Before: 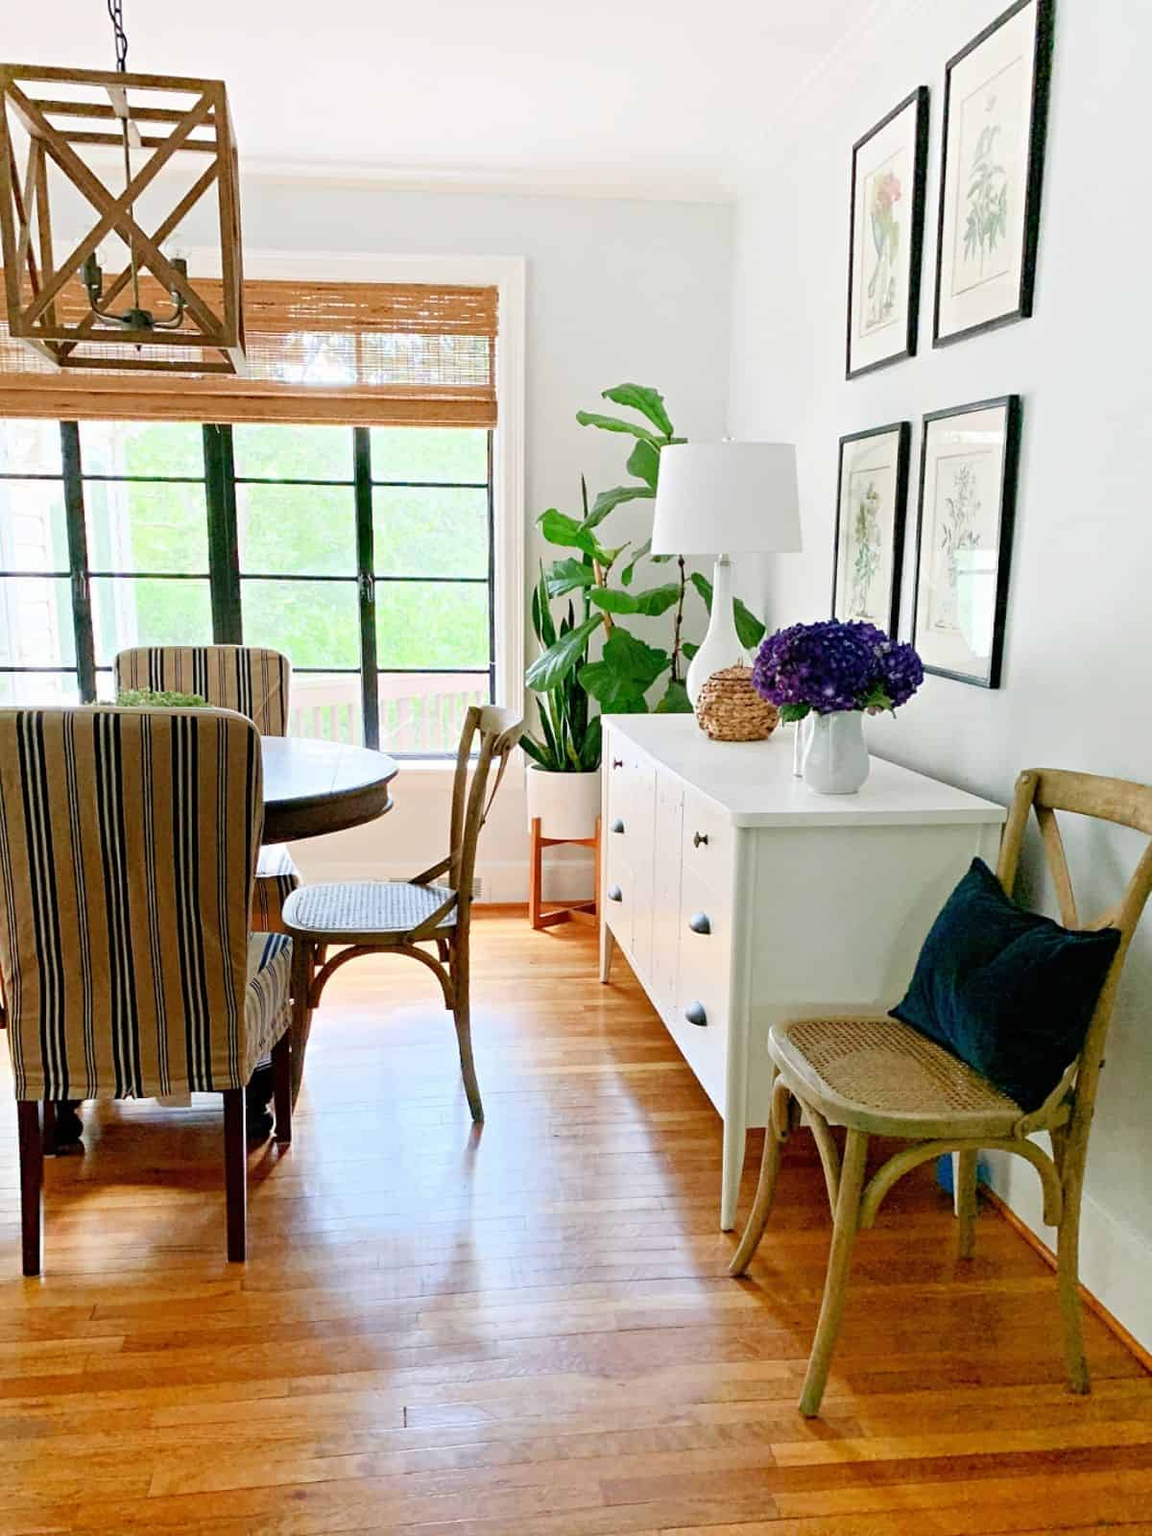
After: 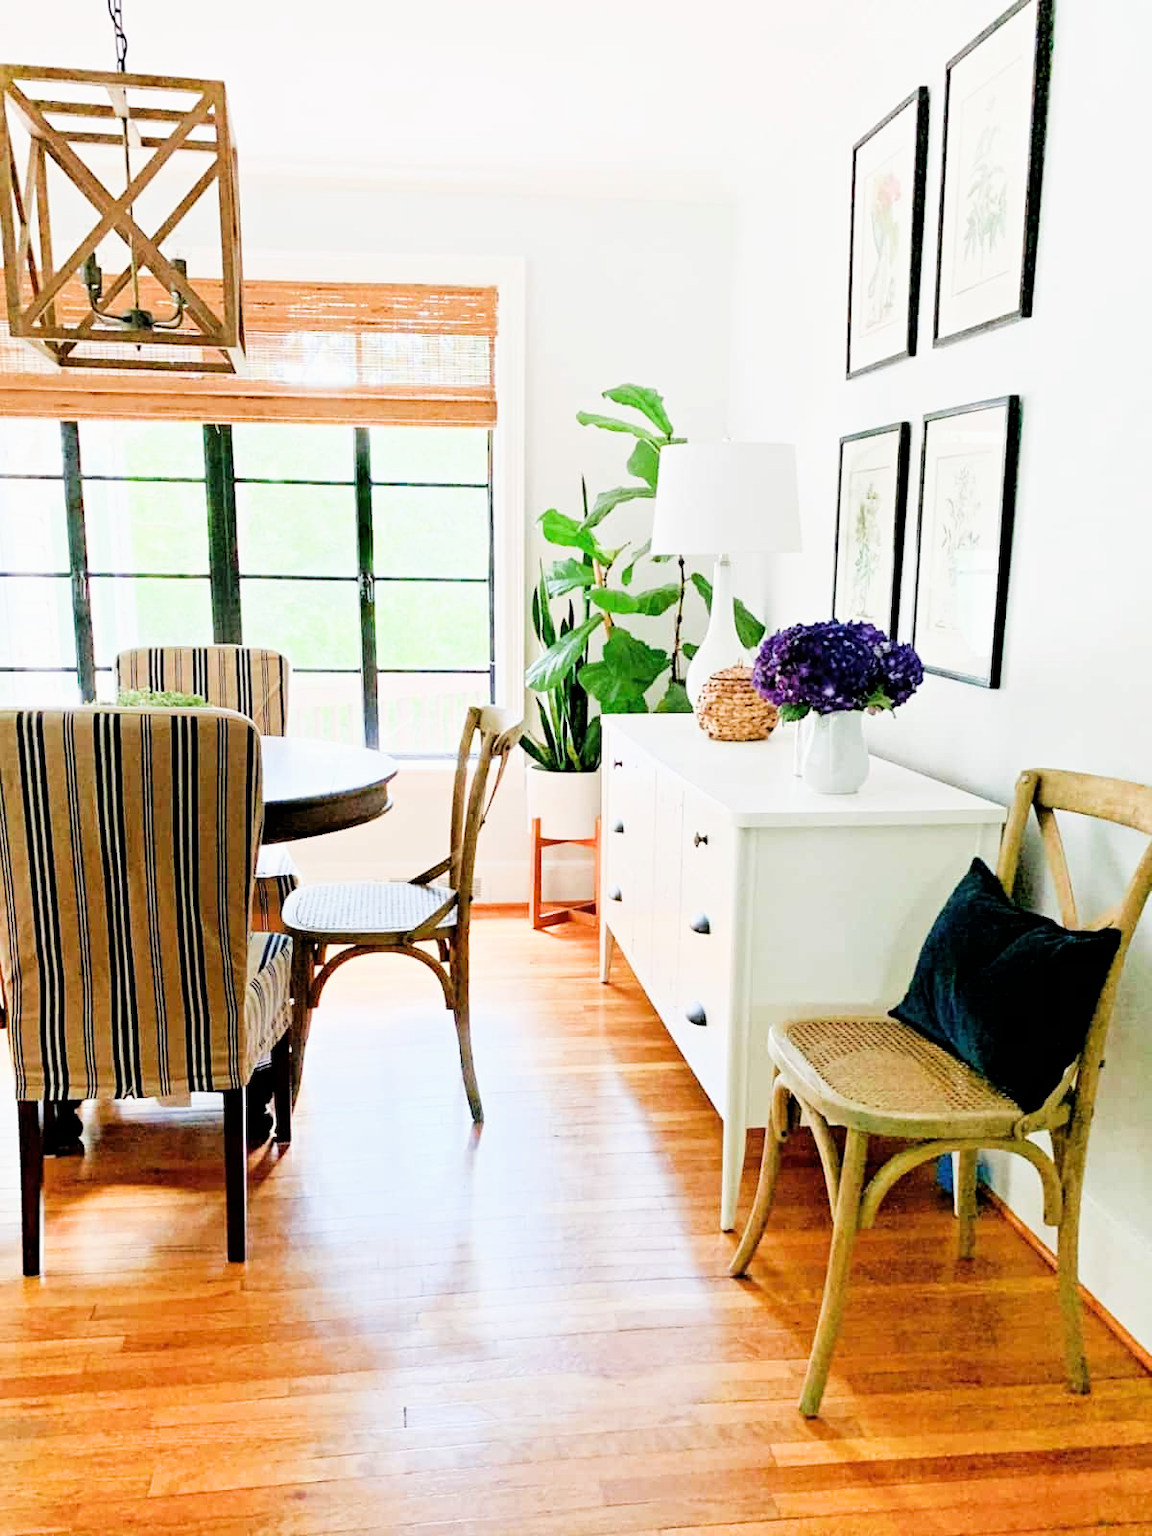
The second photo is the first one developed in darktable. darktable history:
exposure: black level correction 0, exposure 1.106 EV, compensate highlight preservation false
filmic rgb: black relative exposure -5.05 EV, white relative exposure 3.98 EV, hardness 2.89, contrast 1.203, highlights saturation mix -28.74%, preserve chrominance max RGB
